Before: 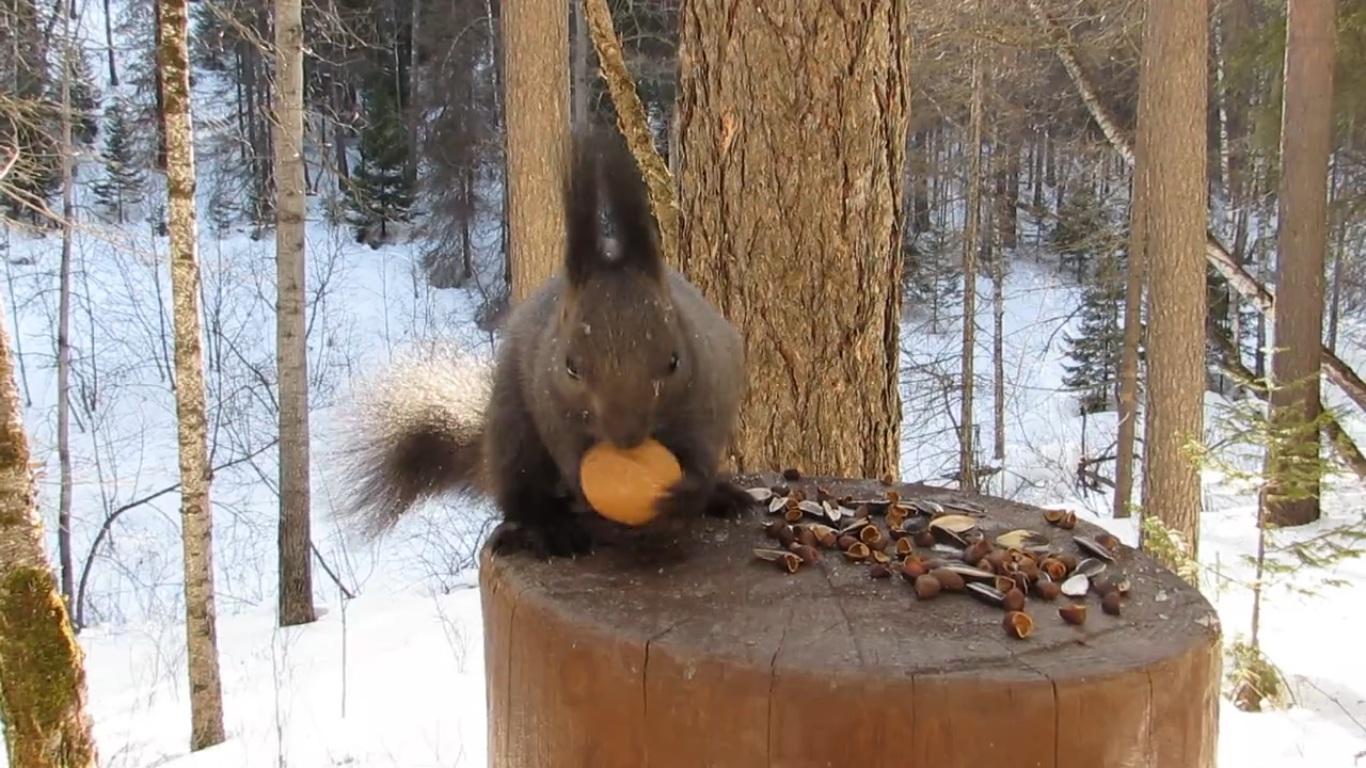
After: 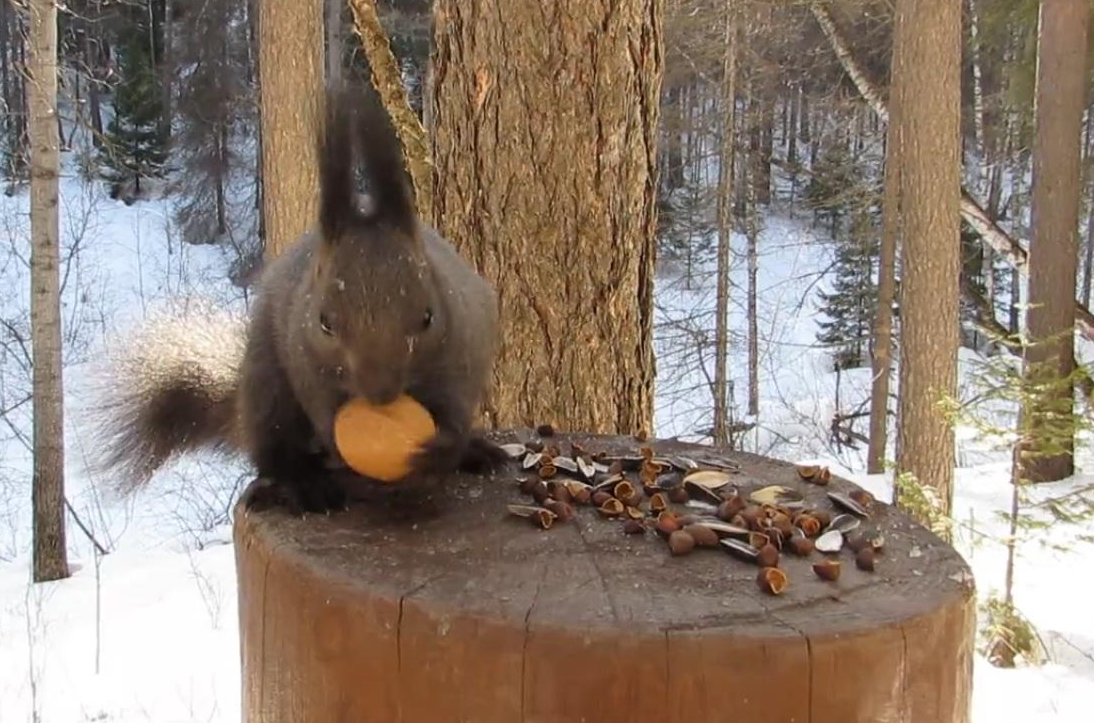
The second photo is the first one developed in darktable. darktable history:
crop and rotate: left 18.074%, top 5.738%, right 1.779%
